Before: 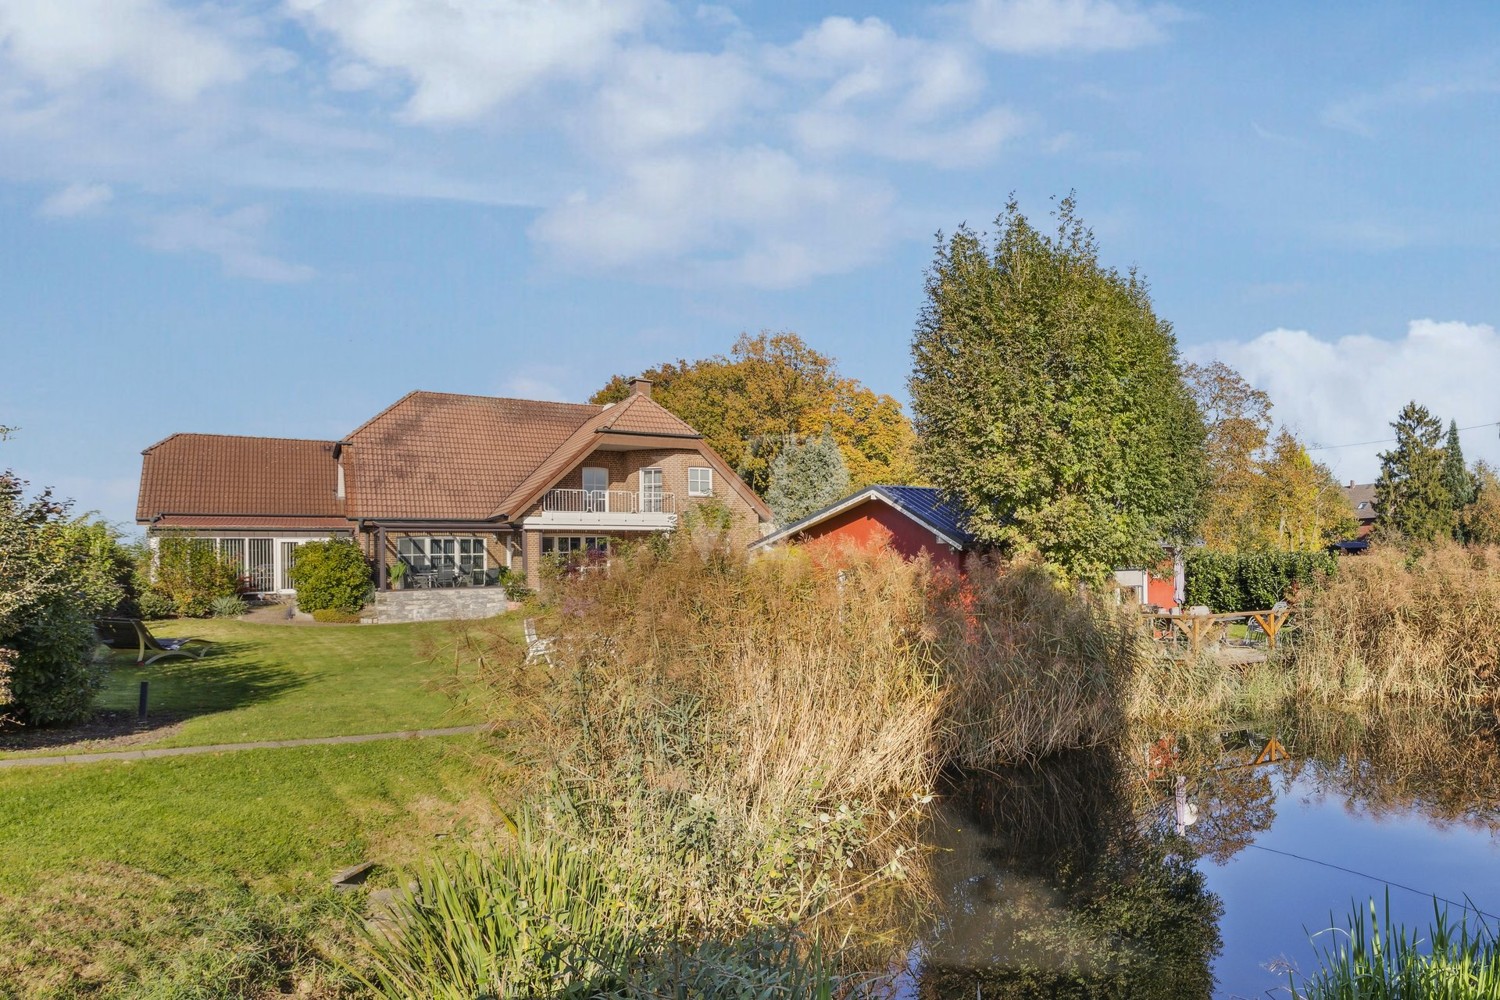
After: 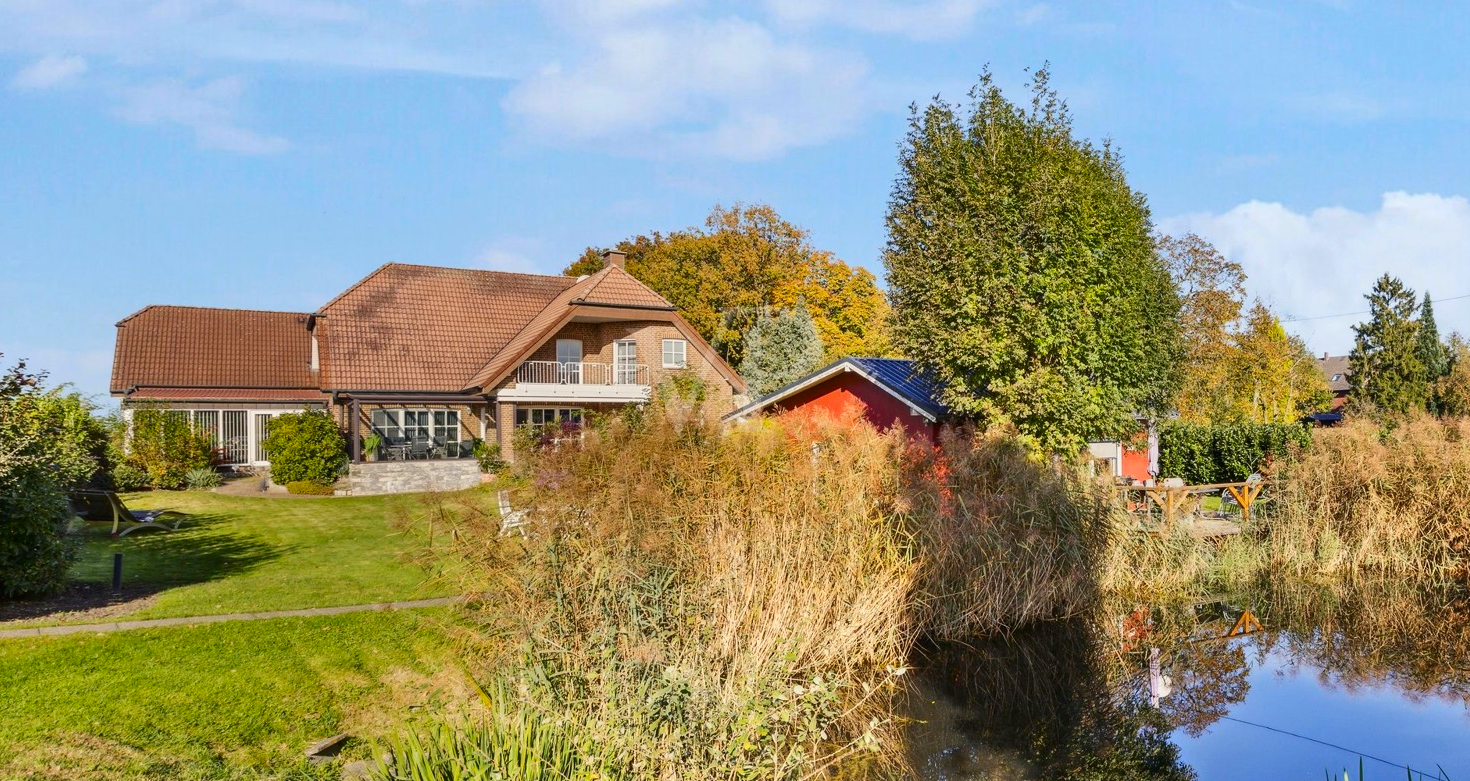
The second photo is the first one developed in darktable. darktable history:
crop and rotate: left 1.852%, top 12.874%, right 0.136%, bottom 8.947%
contrast brightness saturation: contrast 0.174, saturation 0.301
